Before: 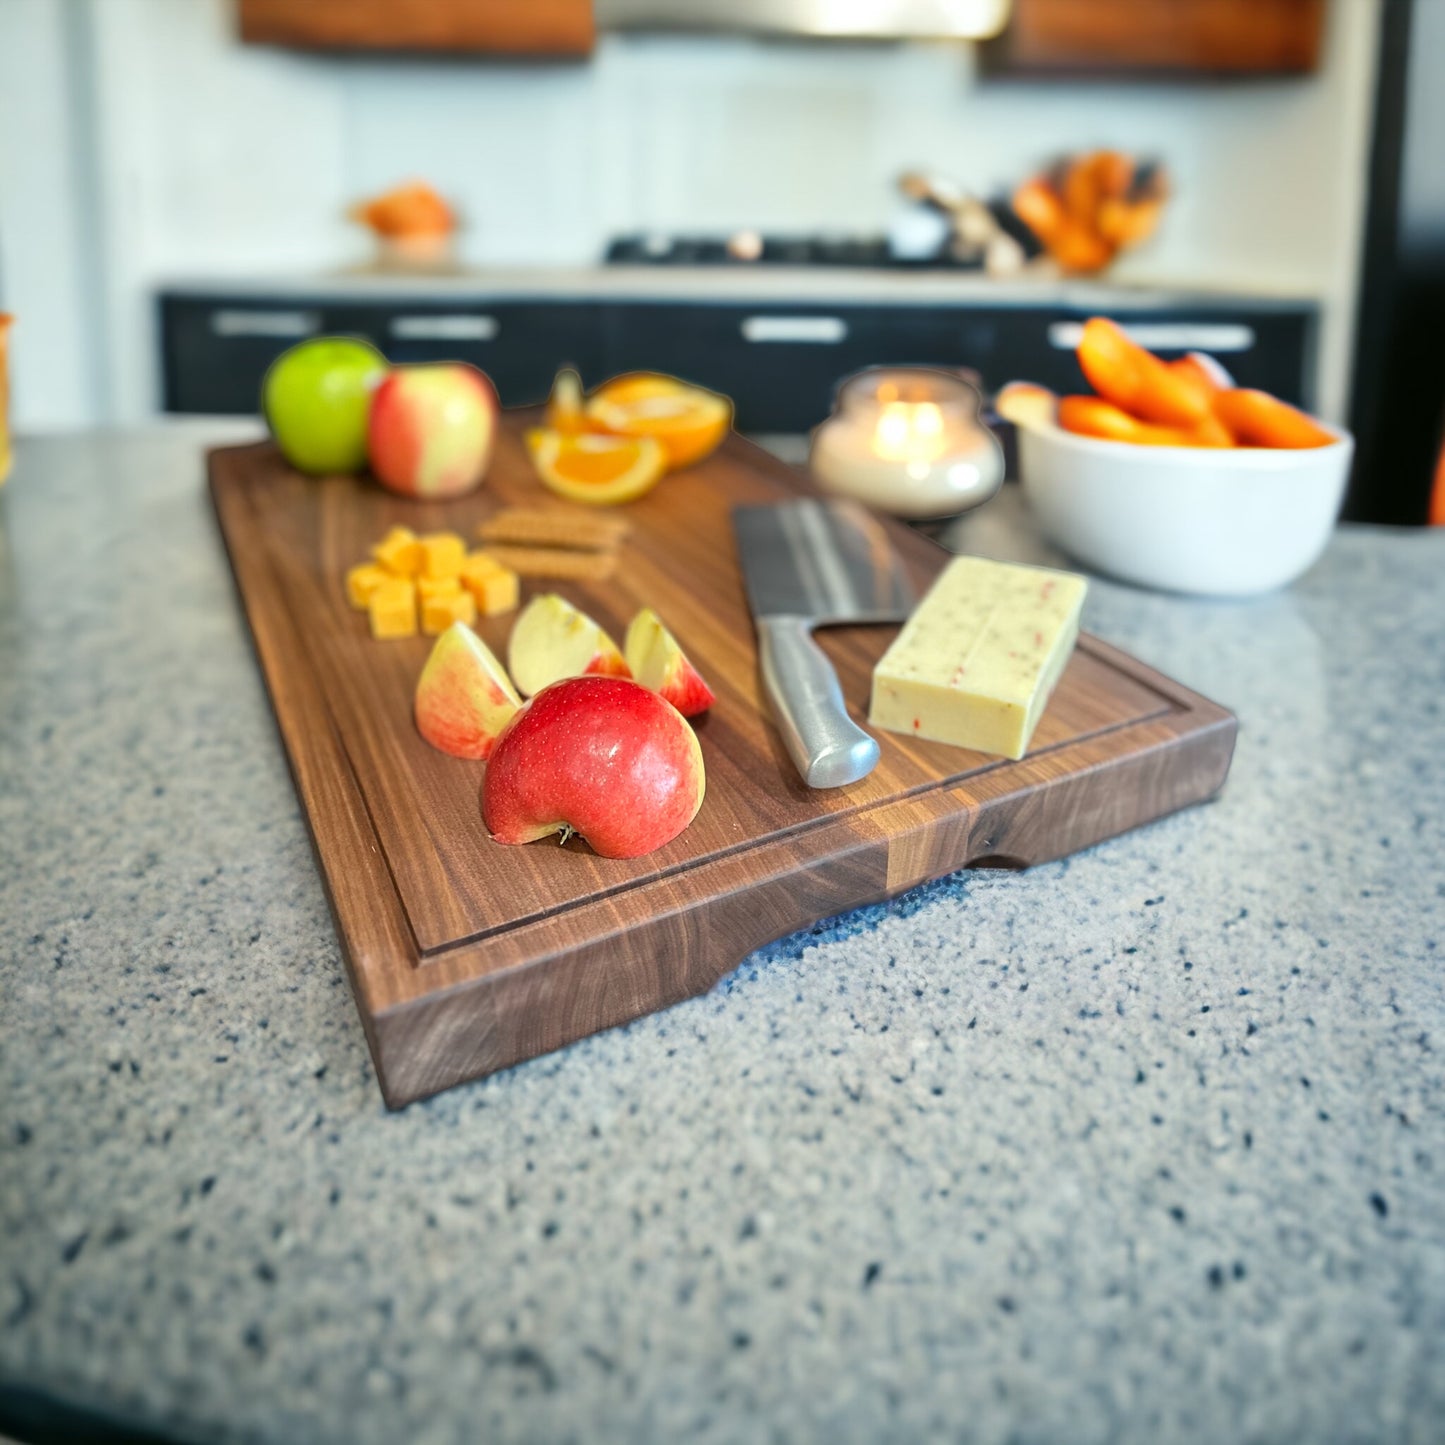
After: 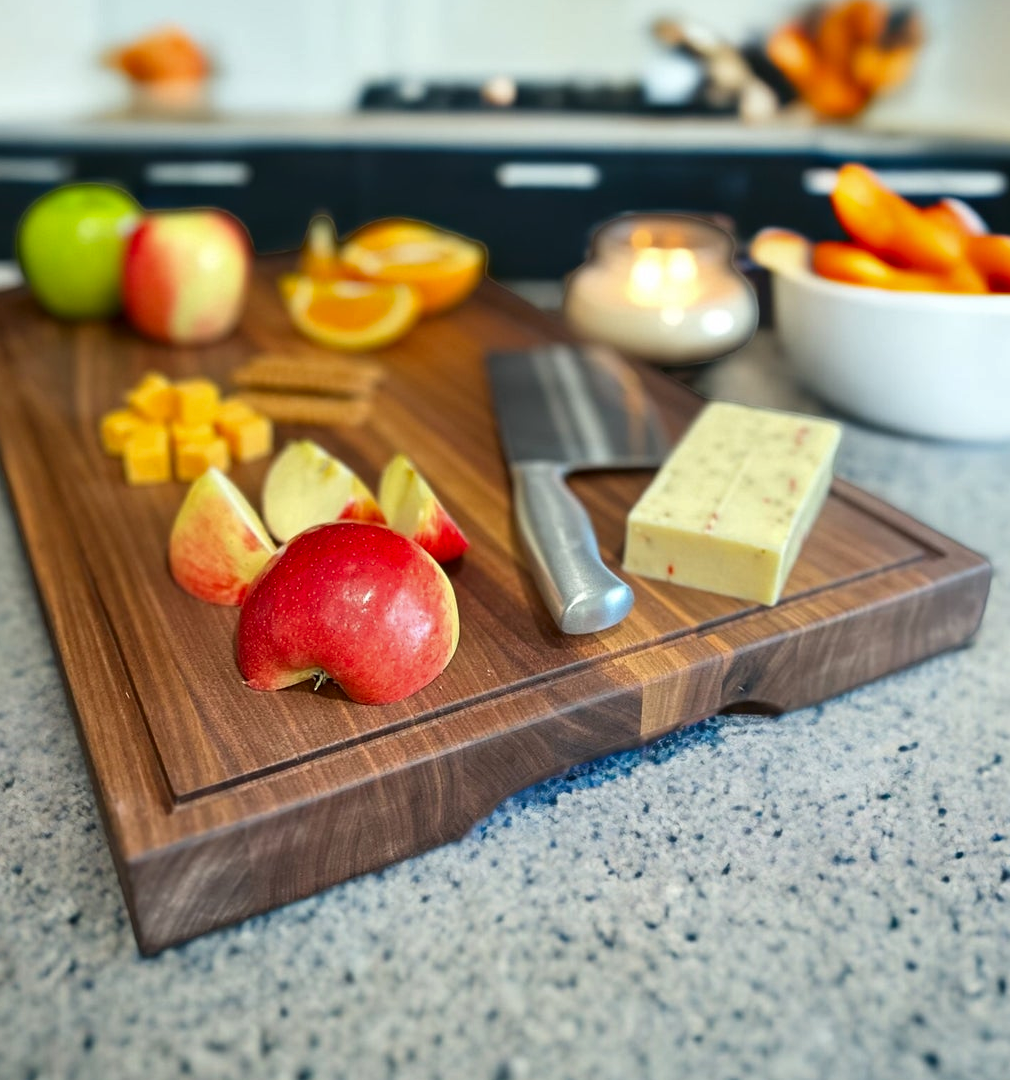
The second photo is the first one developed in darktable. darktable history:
contrast brightness saturation: contrast 0.07, brightness -0.13, saturation 0.06
crop and rotate: left 17.046%, top 10.659%, right 12.989%, bottom 14.553%
